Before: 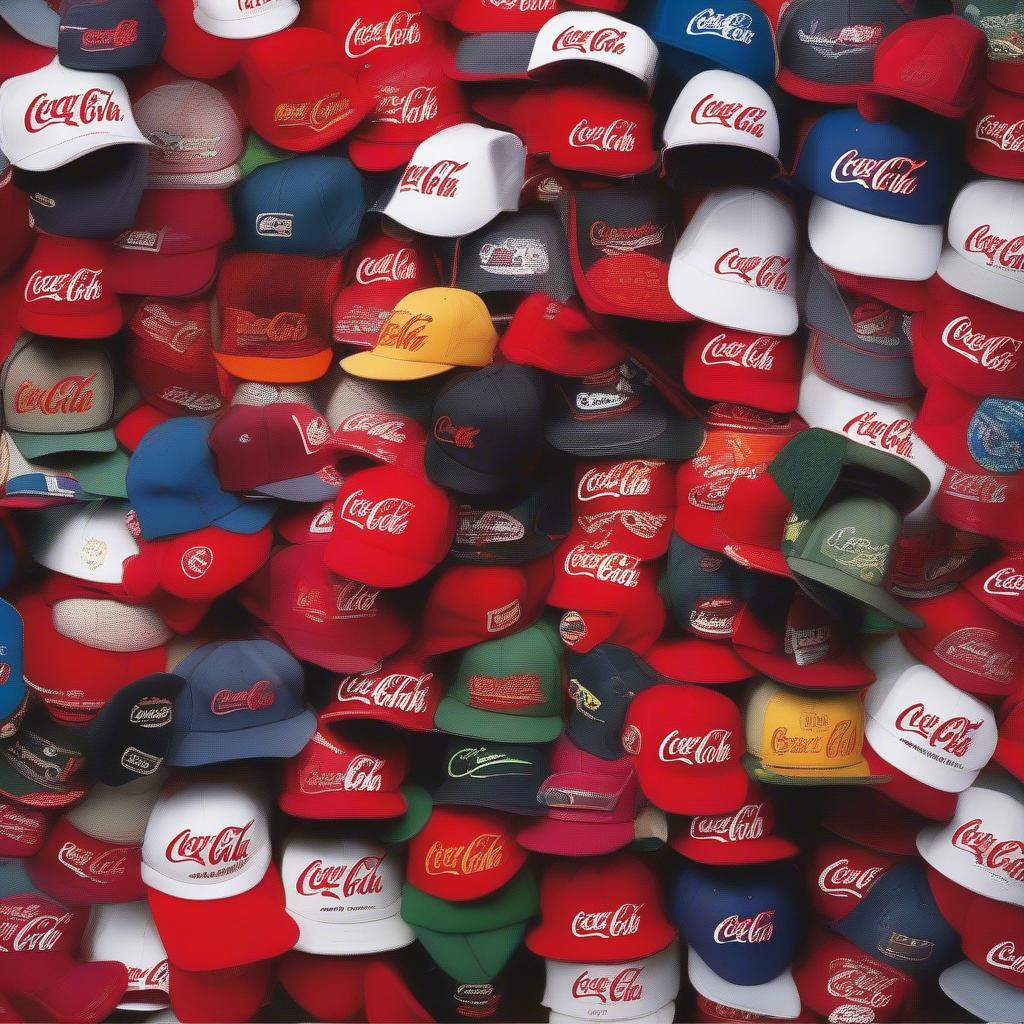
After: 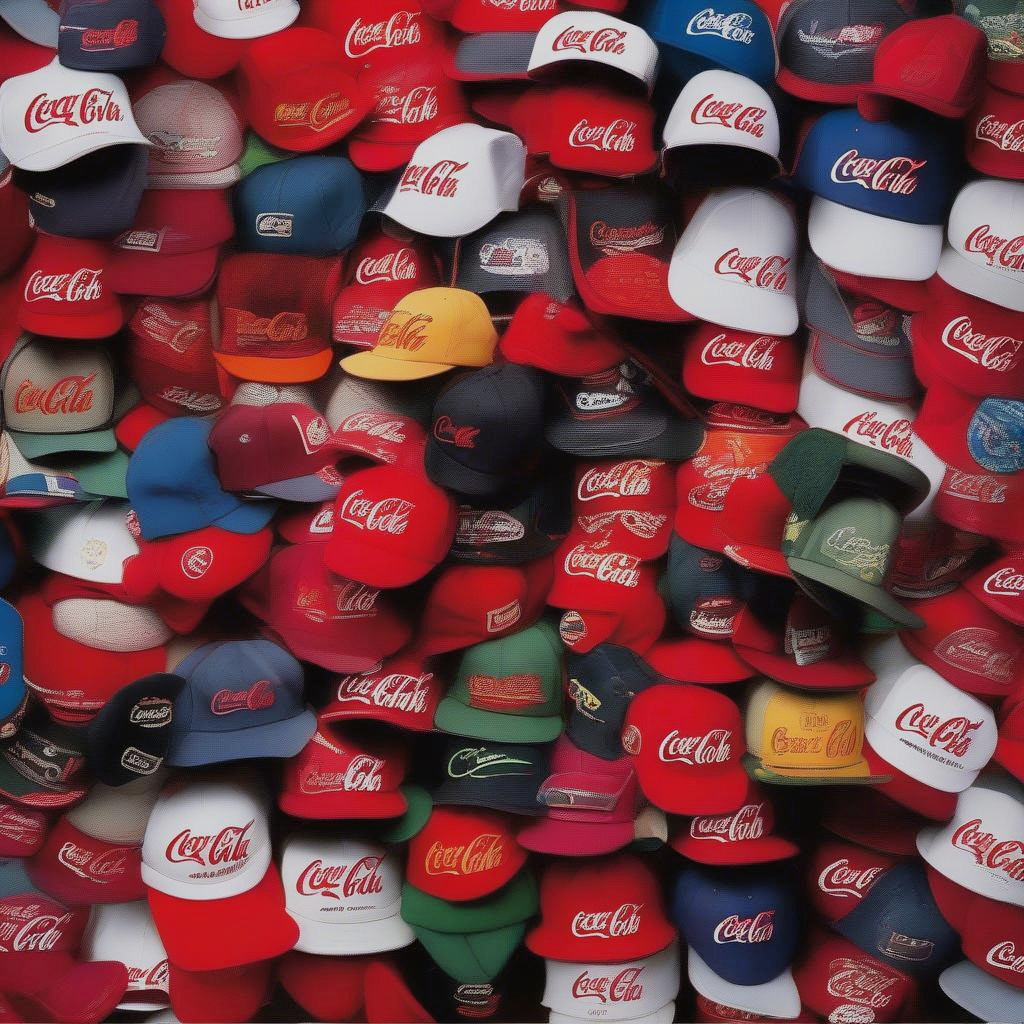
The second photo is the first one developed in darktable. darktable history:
filmic rgb: black relative exposure -8 EV, white relative exposure 3.98 EV, hardness 4.11, contrast 0.999
